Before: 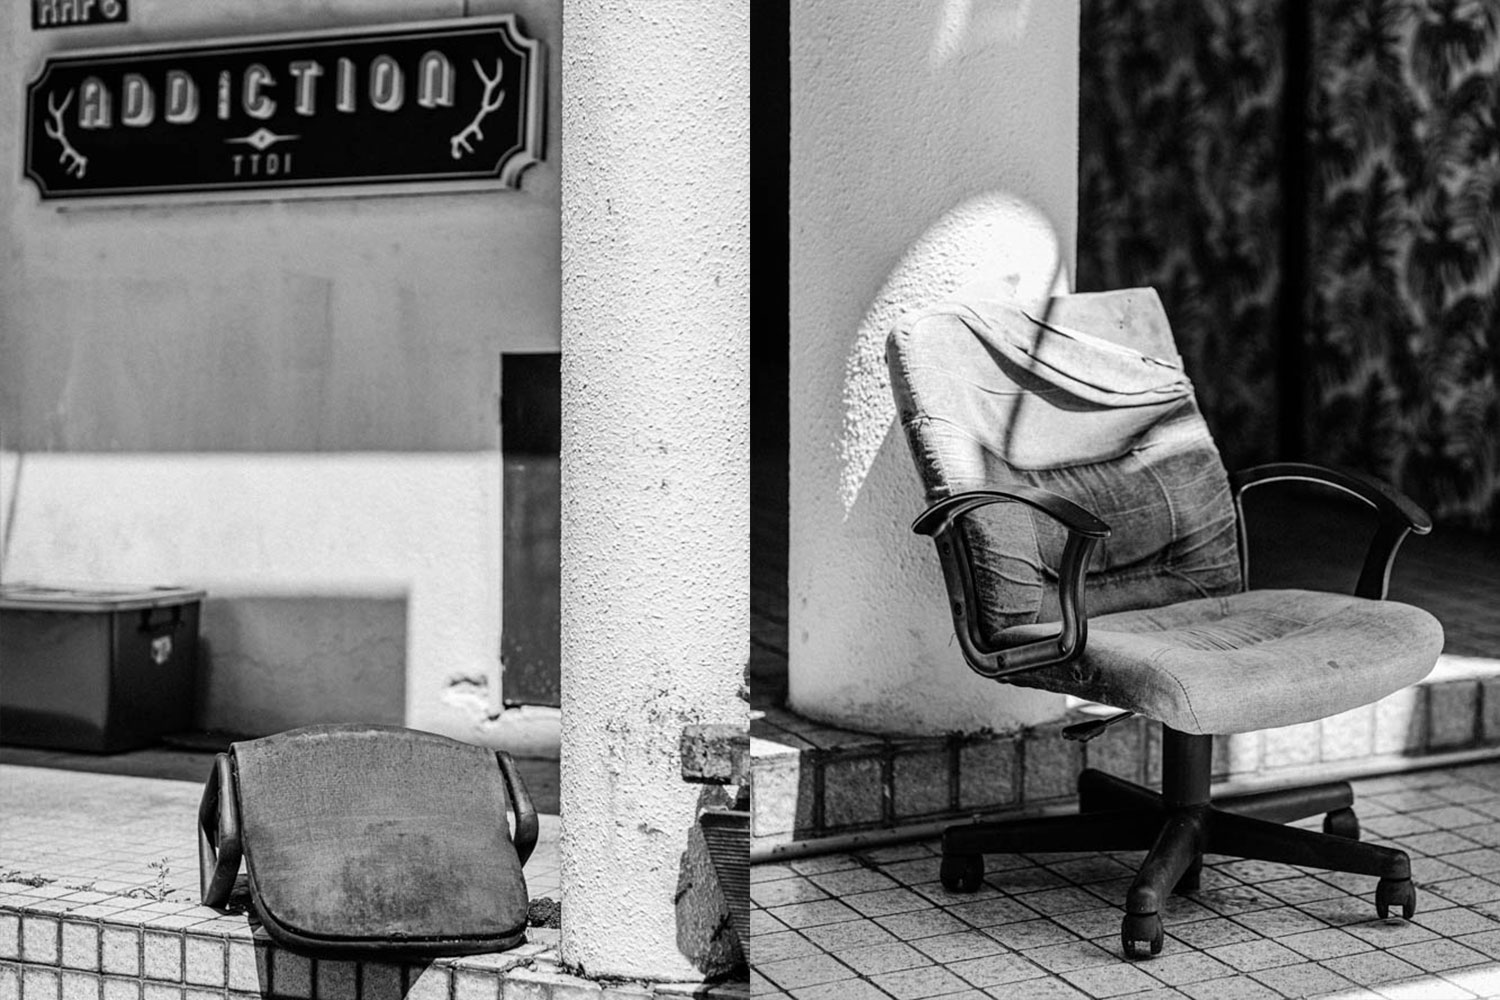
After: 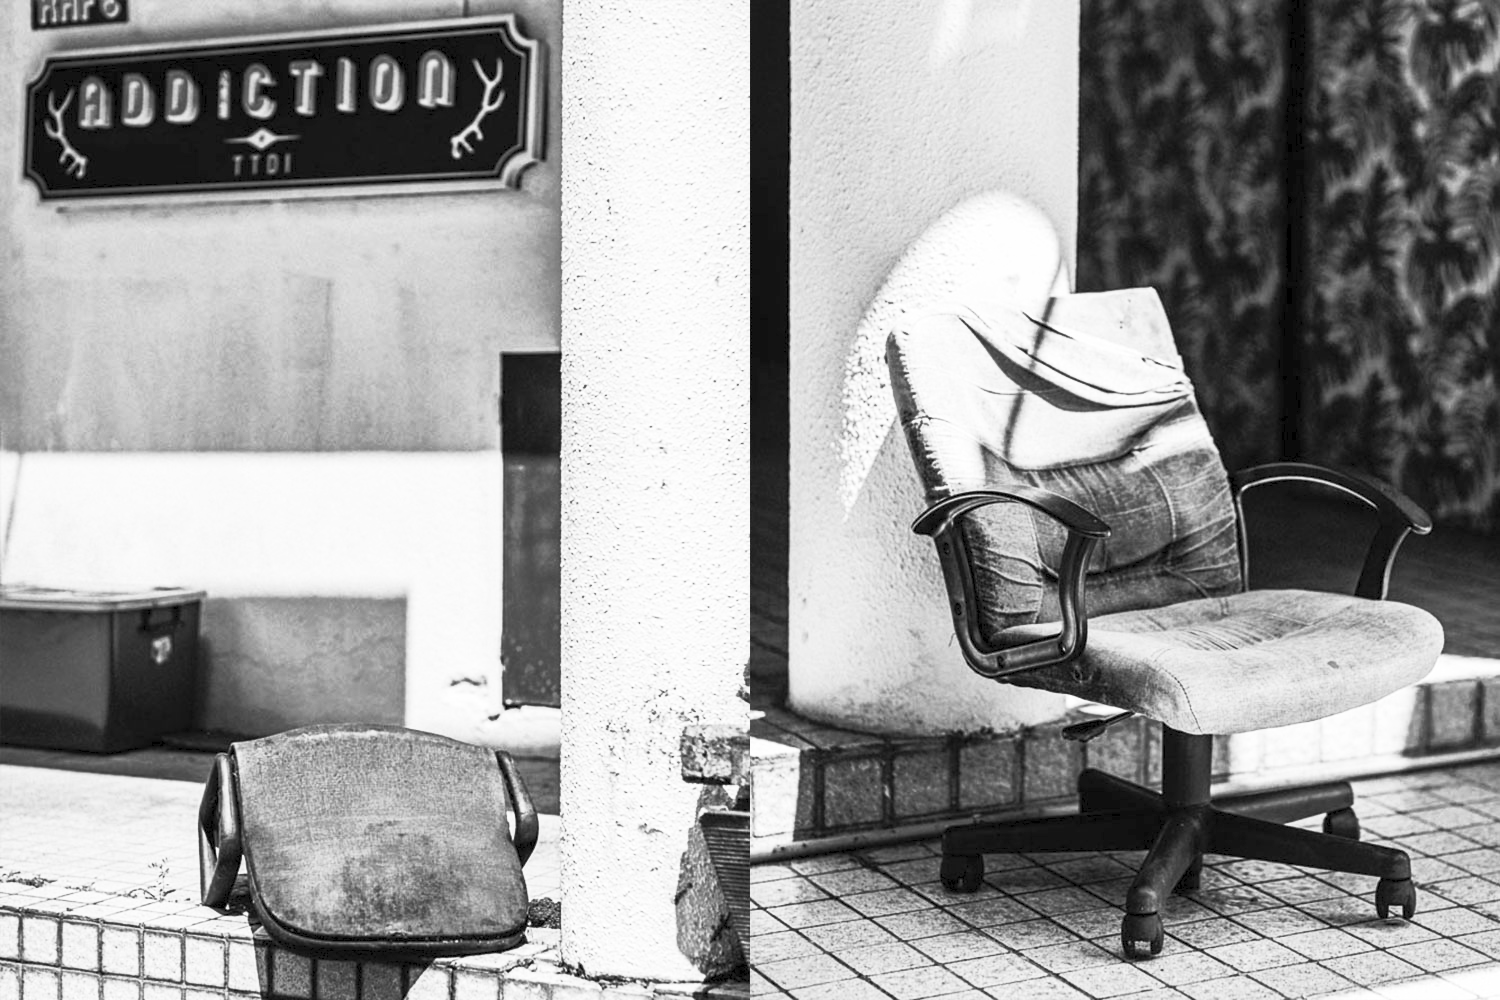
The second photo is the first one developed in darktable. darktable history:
contrast brightness saturation: contrast 0.54, brightness 0.481, saturation -0.98
shadows and highlights: on, module defaults
